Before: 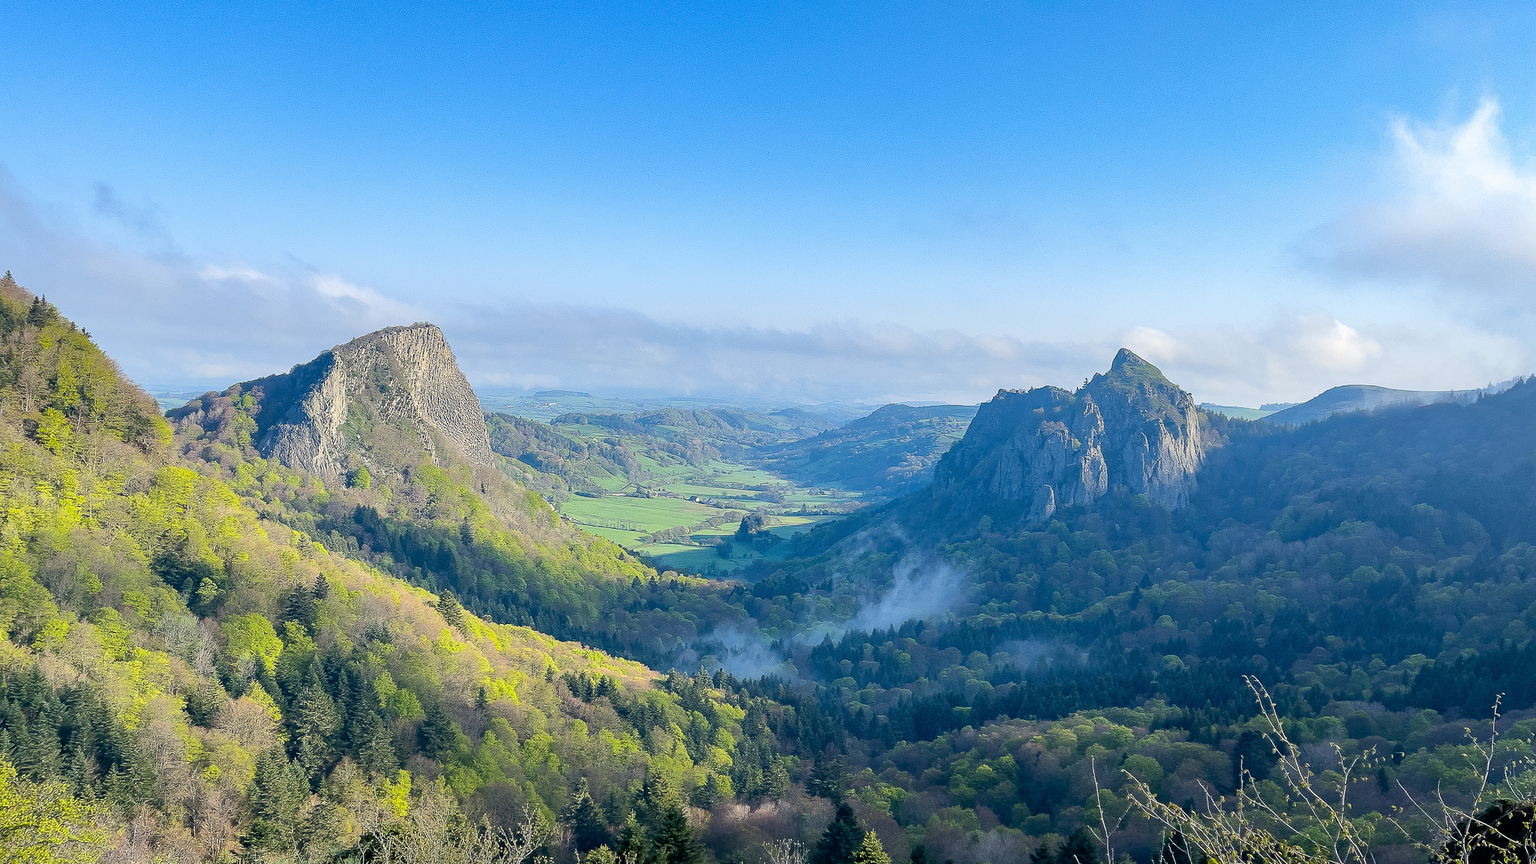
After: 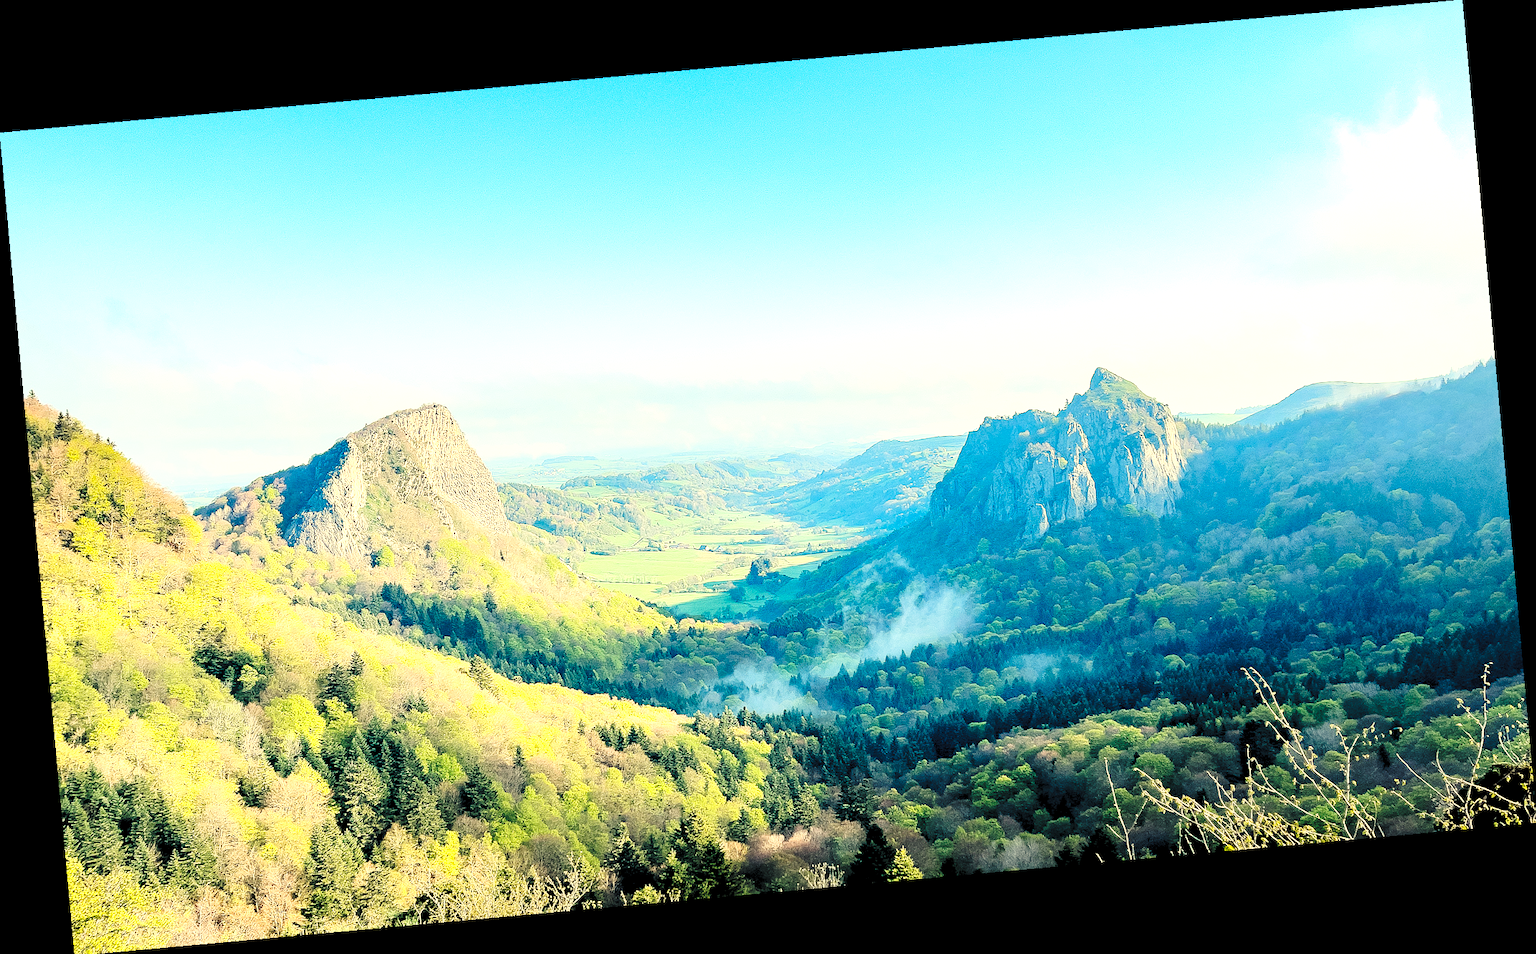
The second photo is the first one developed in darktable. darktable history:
contrast brightness saturation: brightness 0.15
tone equalizer: -8 EV -1.08 EV, -7 EV -1.01 EV, -6 EV -0.867 EV, -5 EV -0.578 EV, -3 EV 0.578 EV, -2 EV 0.867 EV, -1 EV 1.01 EV, +0 EV 1.08 EV, edges refinement/feathering 500, mask exposure compensation -1.57 EV, preserve details no
rotate and perspective: rotation -5.2°, automatic cropping off
levels: levels [0.008, 0.318, 0.836]
filmic rgb: middle gray luminance 29%, black relative exposure -10.3 EV, white relative exposure 5.5 EV, threshold 6 EV, target black luminance 0%, hardness 3.95, latitude 2.04%, contrast 1.132, highlights saturation mix 5%, shadows ↔ highlights balance 15.11%, add noise in highlights 0, preserve chrominance no, color science v3 (2019), use custom middle-gray values true, iterations of high-quality reconstruction 0, contrast in highlights soft, enable highlight reconstruction true
white balance: red 1.08, blue 0.791
